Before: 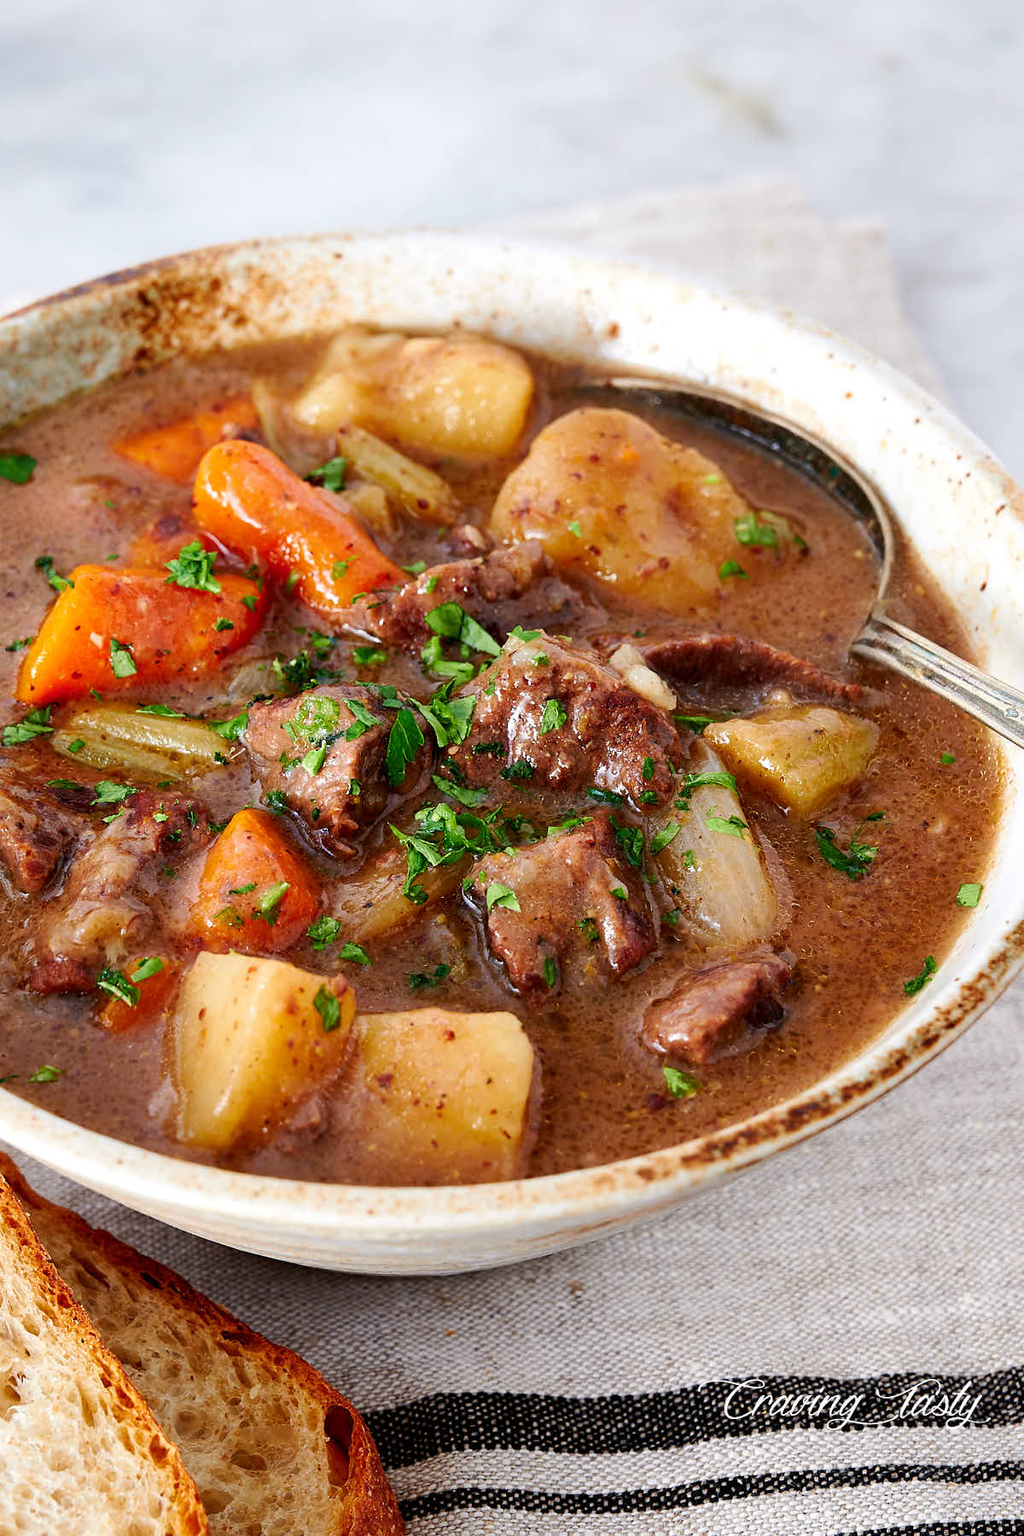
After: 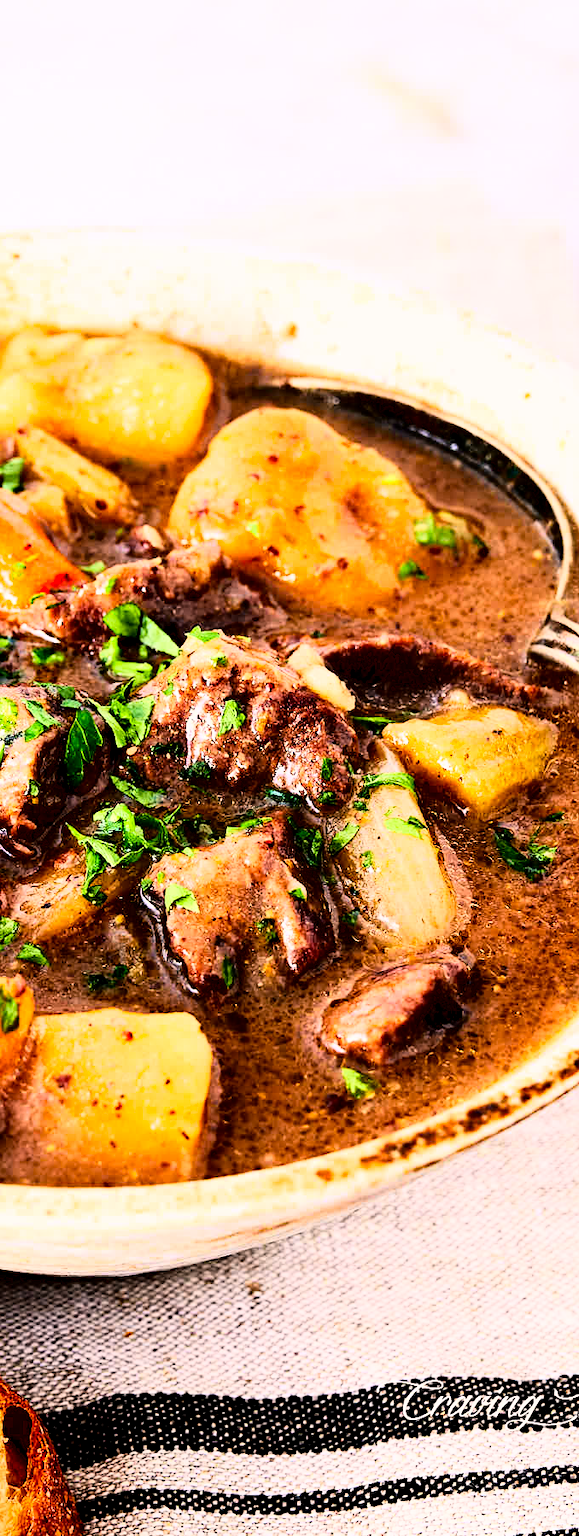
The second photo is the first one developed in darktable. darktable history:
color correction: highlights a* 5.81, highlights b* 4.84
rgb curve: curves: ch0 [(0, 0) (0.21, 0.15) (0.24, 0.21) (0.5, 0.75) (0.75, 0.96) (0.89, 0.99) (1, 1)]; ch1 [(0, 0.02) (0.21, 0.13) (0.25, 0.2) (0.5, 0.67) (0.75, 0.9) (0.89, 0.97) (1, 1)]; ch2 [(0, 0.02) (0.21, 0.13) (0.25, 0.2) (0.5, 0.67) (0.75, 0.9) (0.89, 0.97) (1, 1)], compensate middle gray true
exposure: black level correction 0.01, exposure 0.014 EV, compensate highlight preservation false
haze removal: strength 0.29, distance 0.25, compatibility mode true, adaptive false
crop: left 31.458%, top 0%, right 11.876%
